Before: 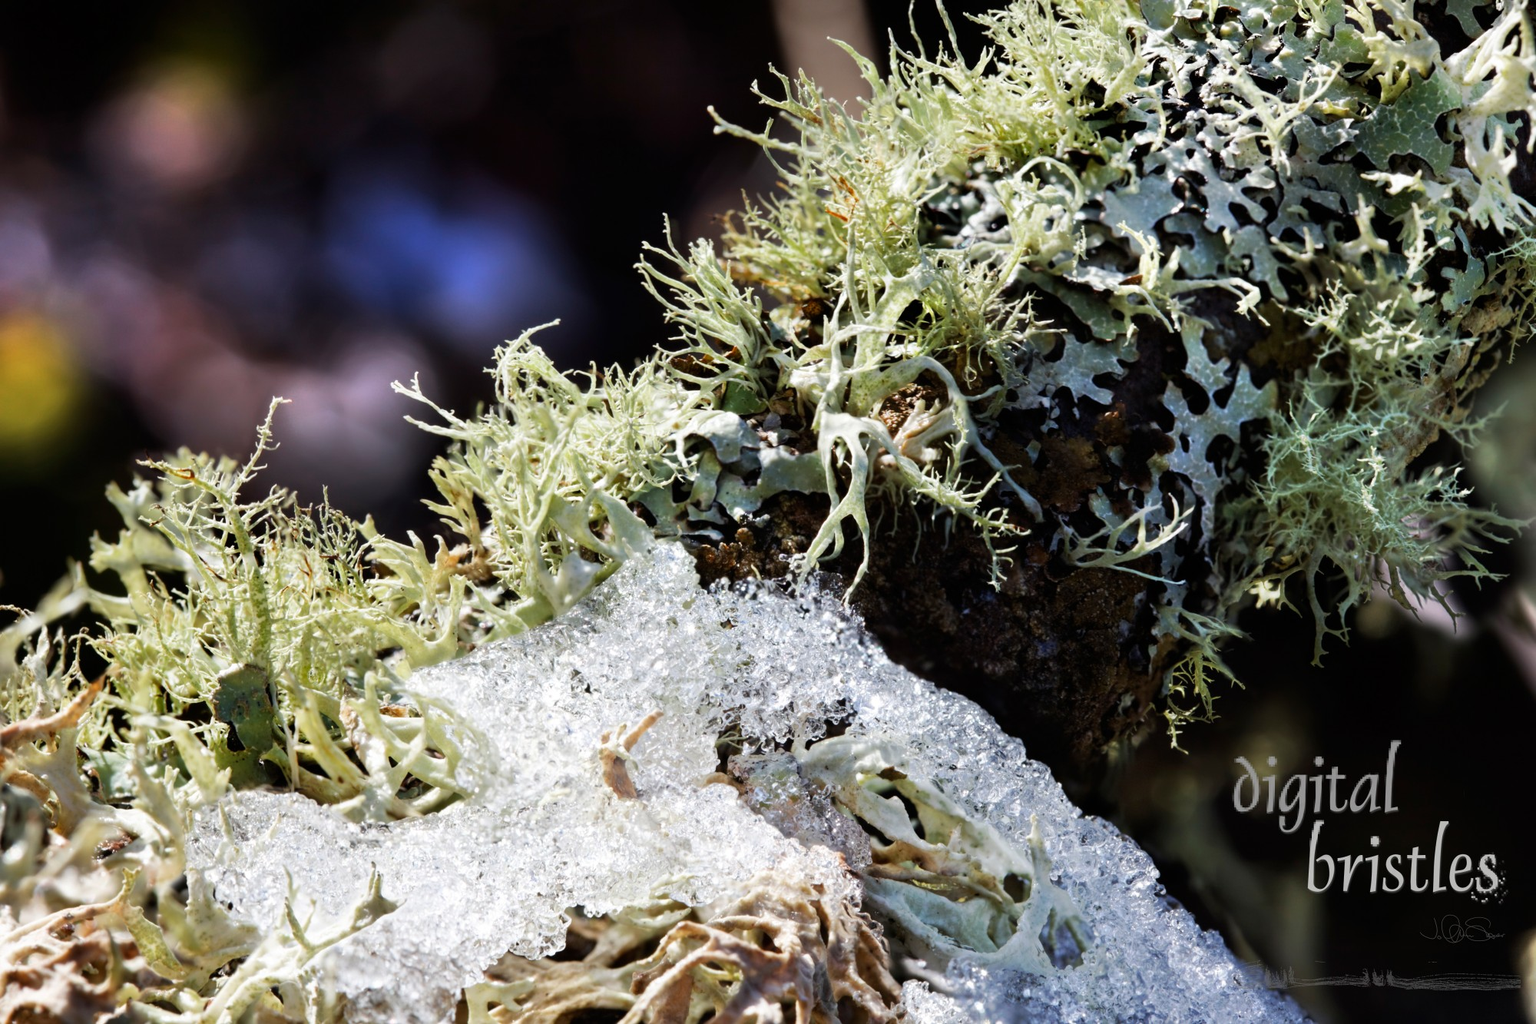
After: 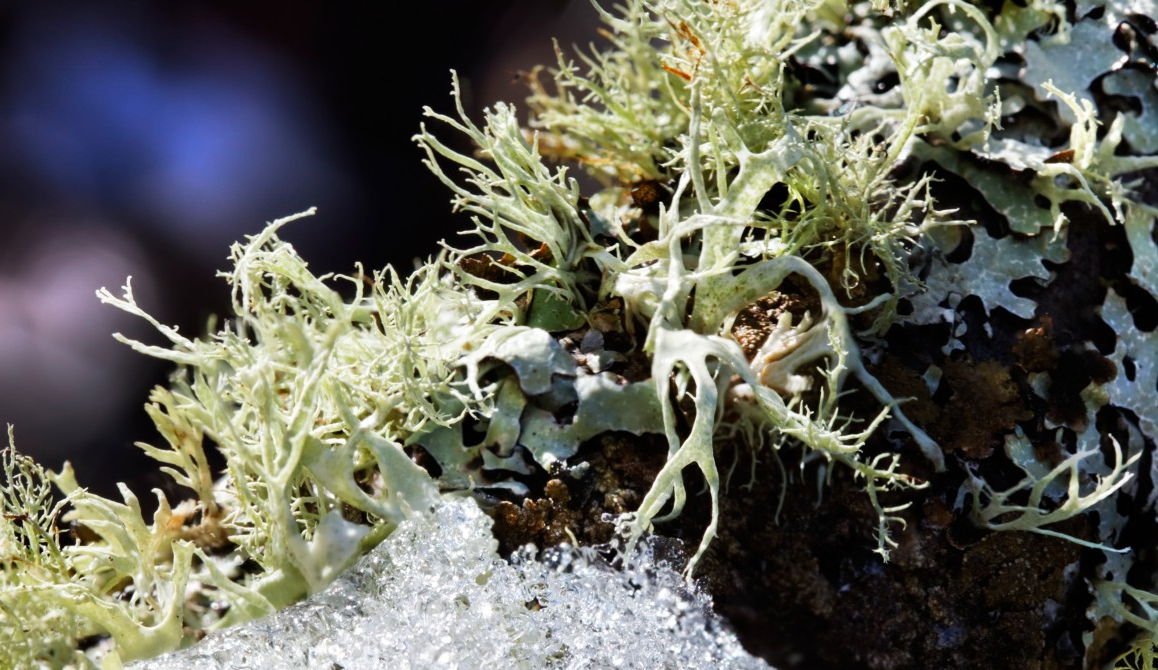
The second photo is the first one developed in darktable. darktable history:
crop: left 20.671%, top 15.667%, right 21.417%, bottom 34.05%
